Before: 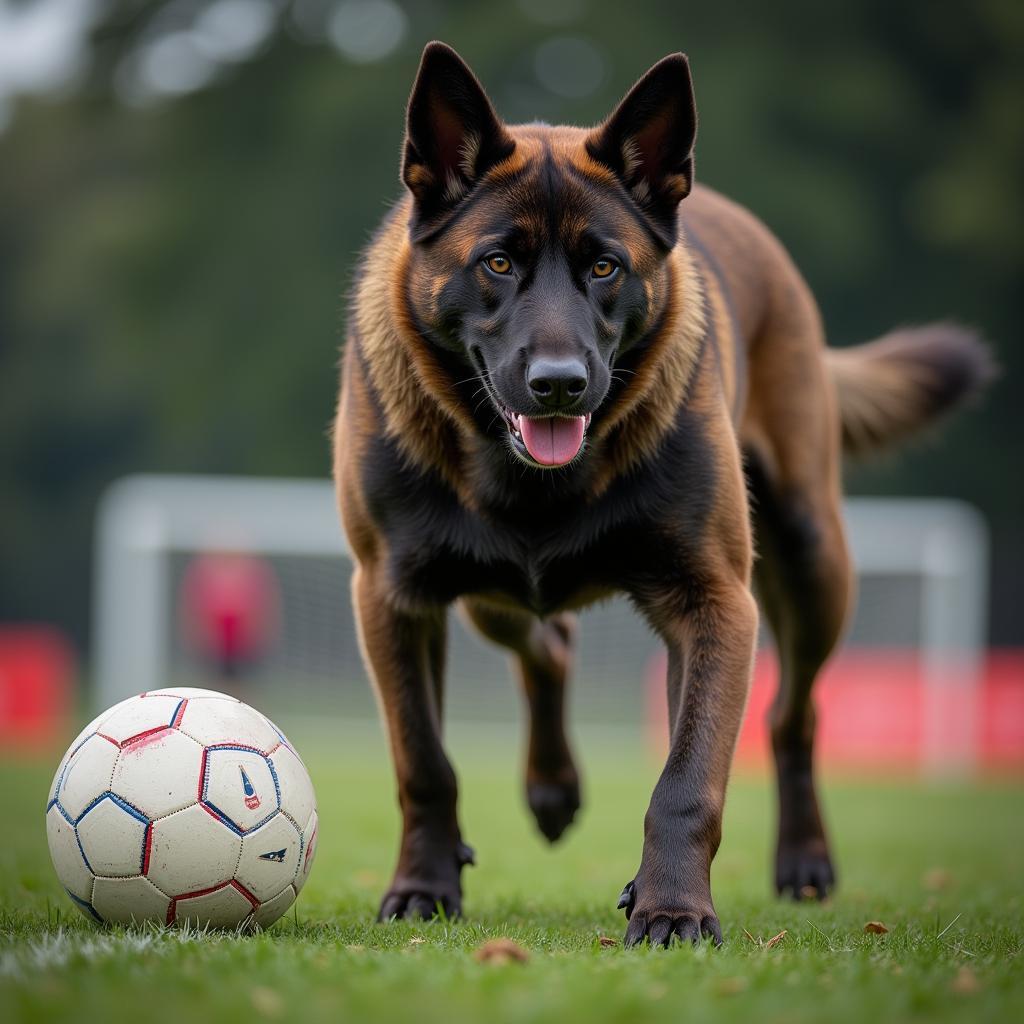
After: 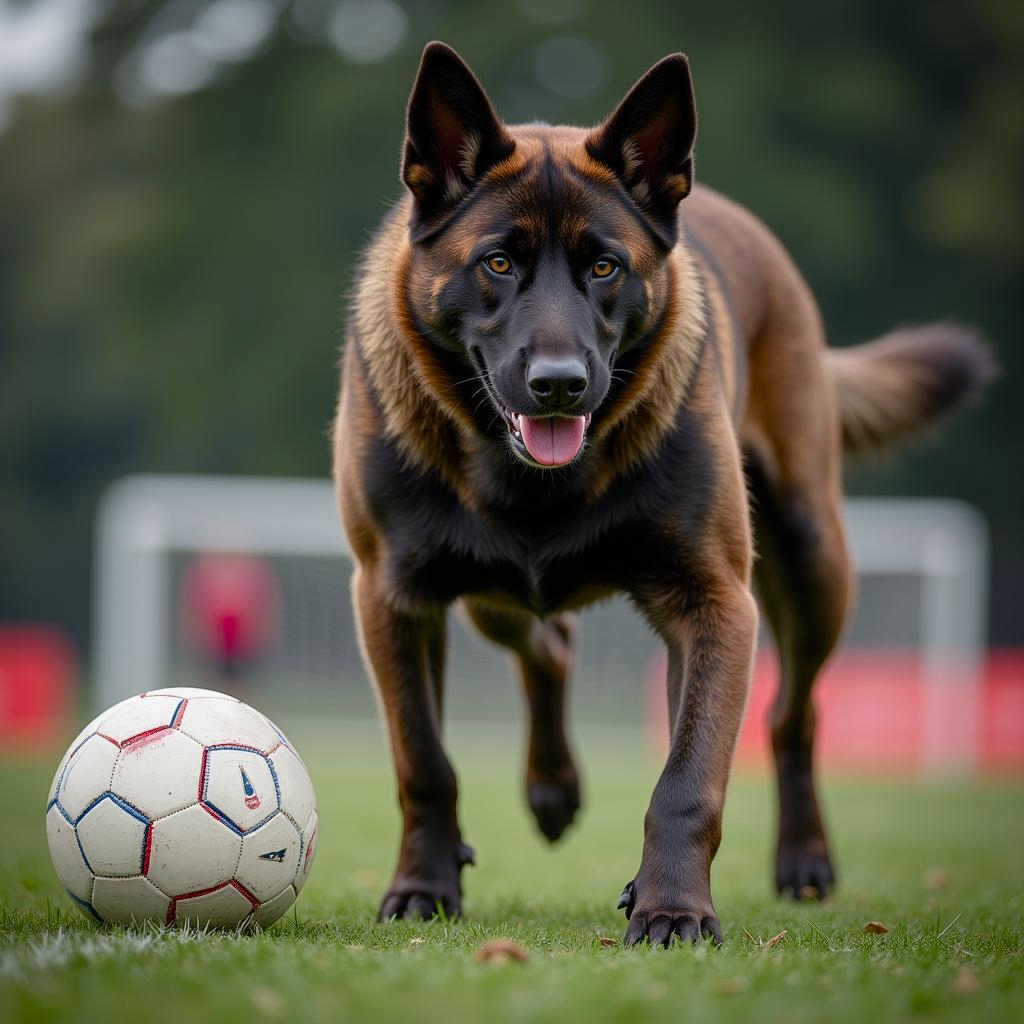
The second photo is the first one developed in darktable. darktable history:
color balance rgb: linear chroma grading › shadows -2.413%, linear chroma grading › highlights -14.249%, linear chroma grading › global chroma -9.911%, linear chroma grading › mid-tones -9.754%, perceptual saturation grading › global saturation 20%, perceptual saturation grading › highlights -25.522%, perceptual saturation grading › shadows 25.537%
